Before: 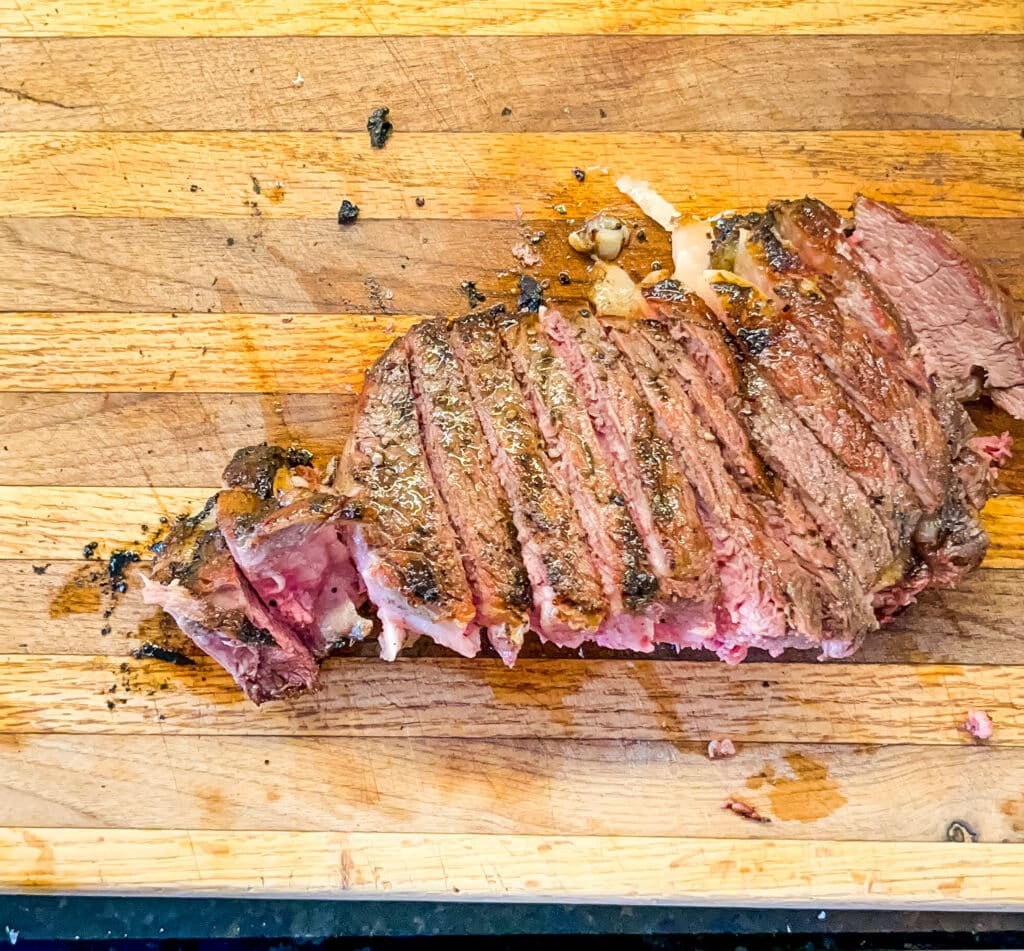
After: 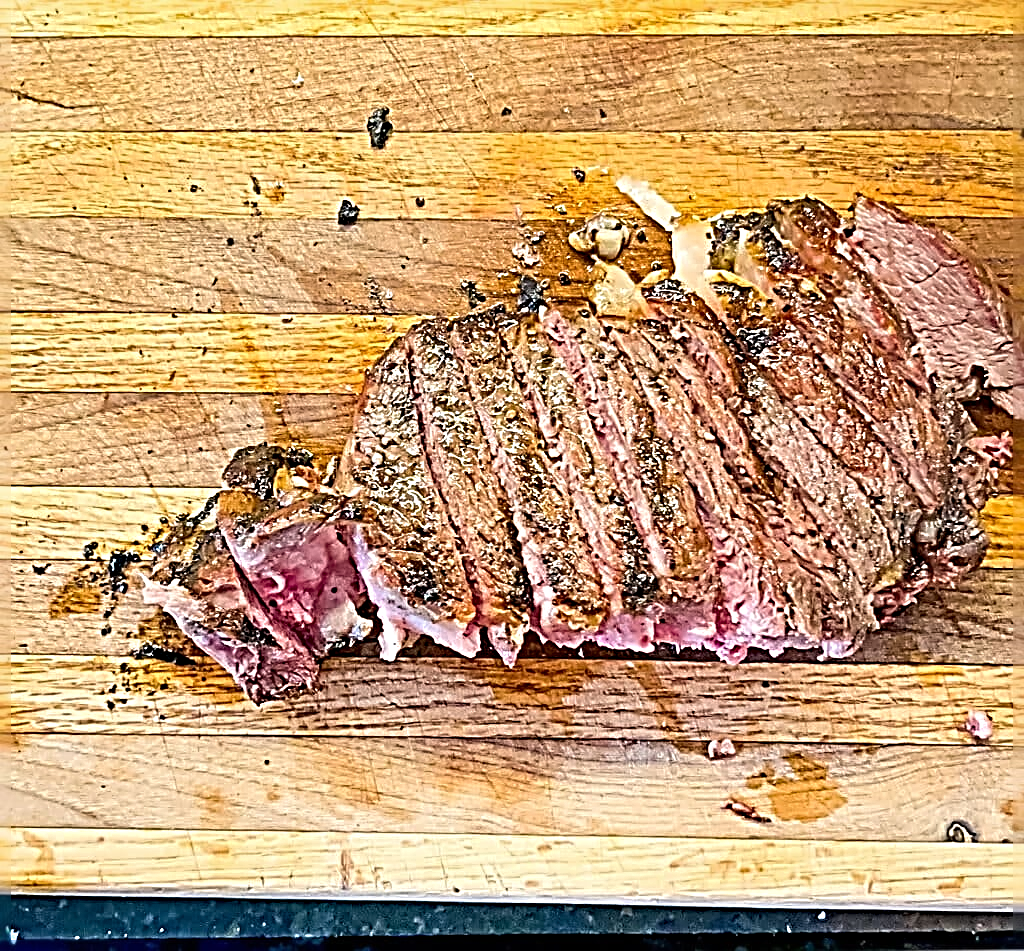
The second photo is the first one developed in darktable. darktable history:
sharpen: radius 4.001, amount 2
tone equalizer: on, module defaults
